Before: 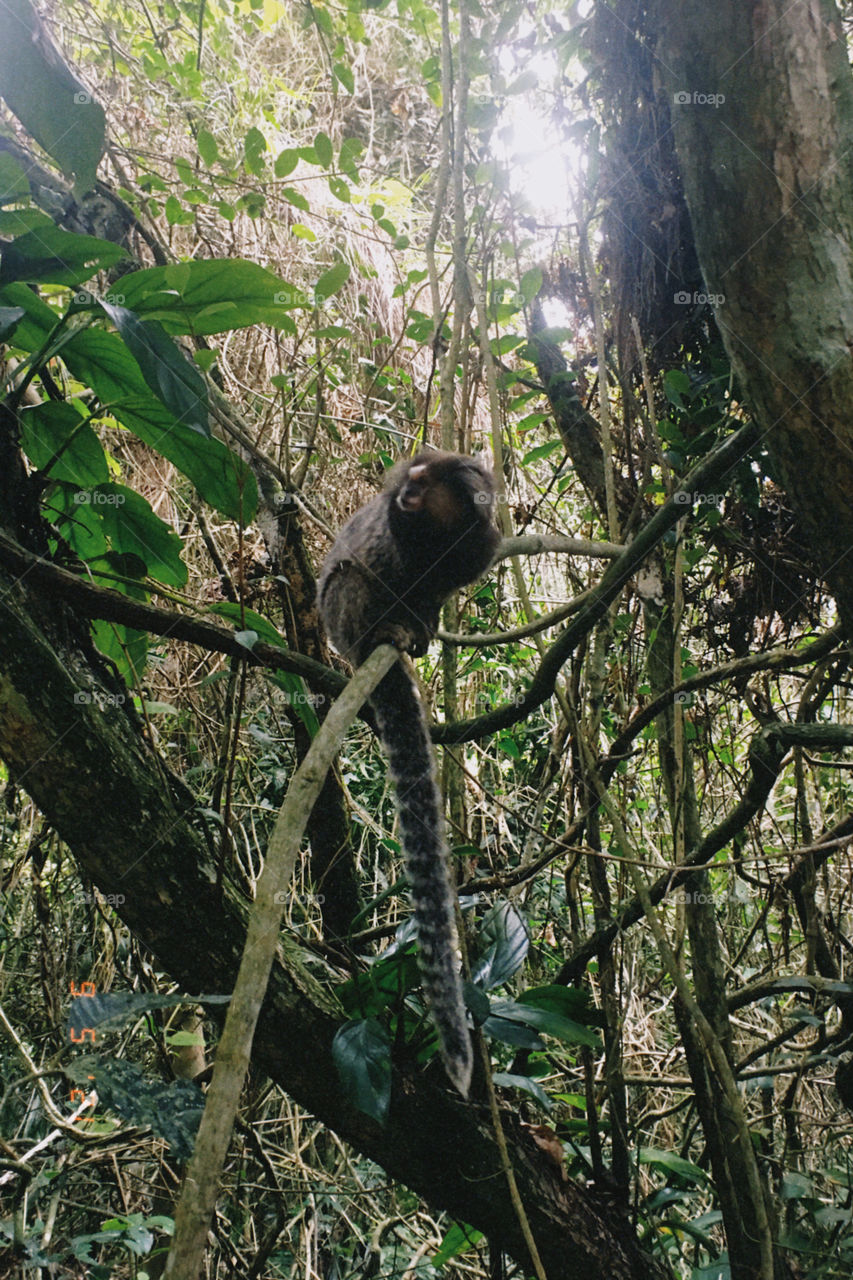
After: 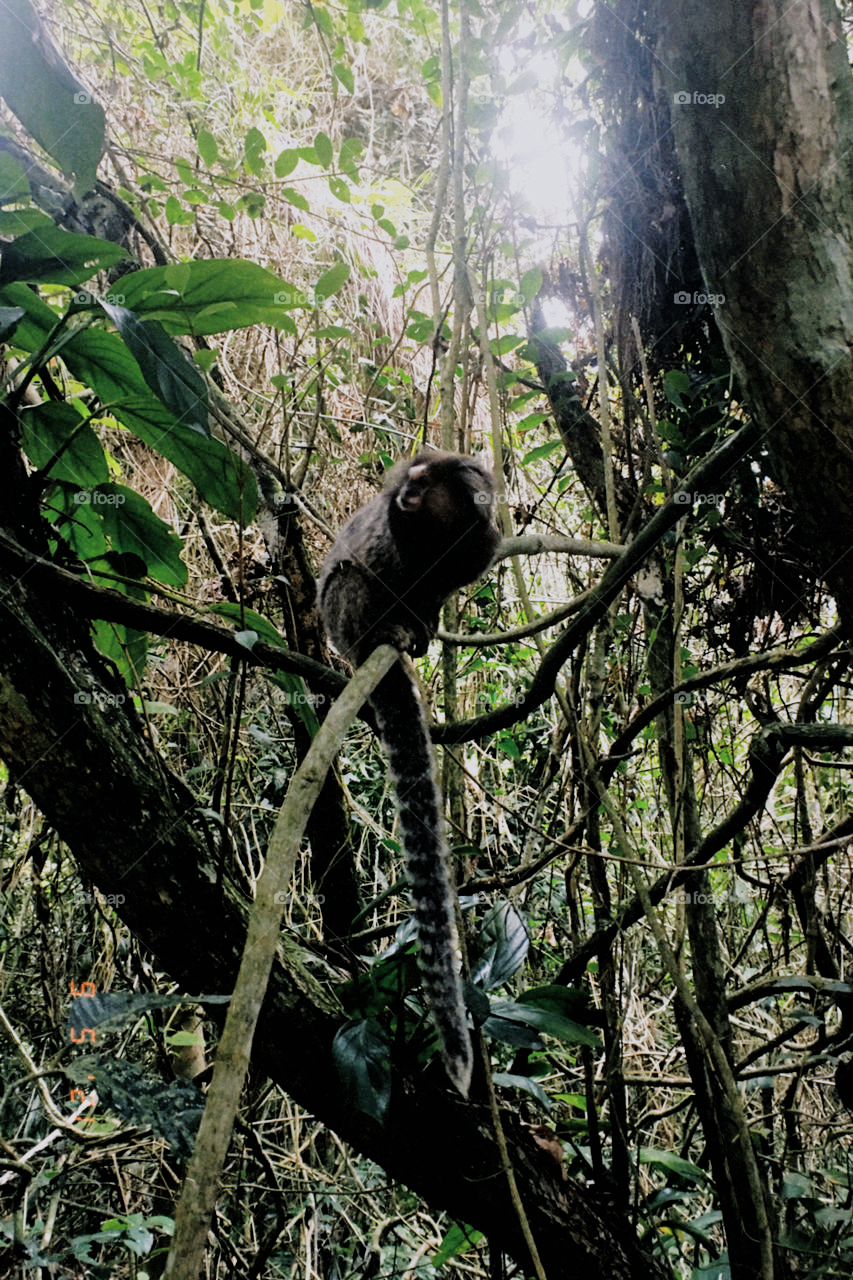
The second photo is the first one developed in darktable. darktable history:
white balance: red 0.988, blue 1.017
filmic rgb: black relative exposure -5 EV, hardness 2.88, contrast 1.2, highlights saturation mix -30%
exposure: exposure 0.207 EV, compensate highlight preservation false
